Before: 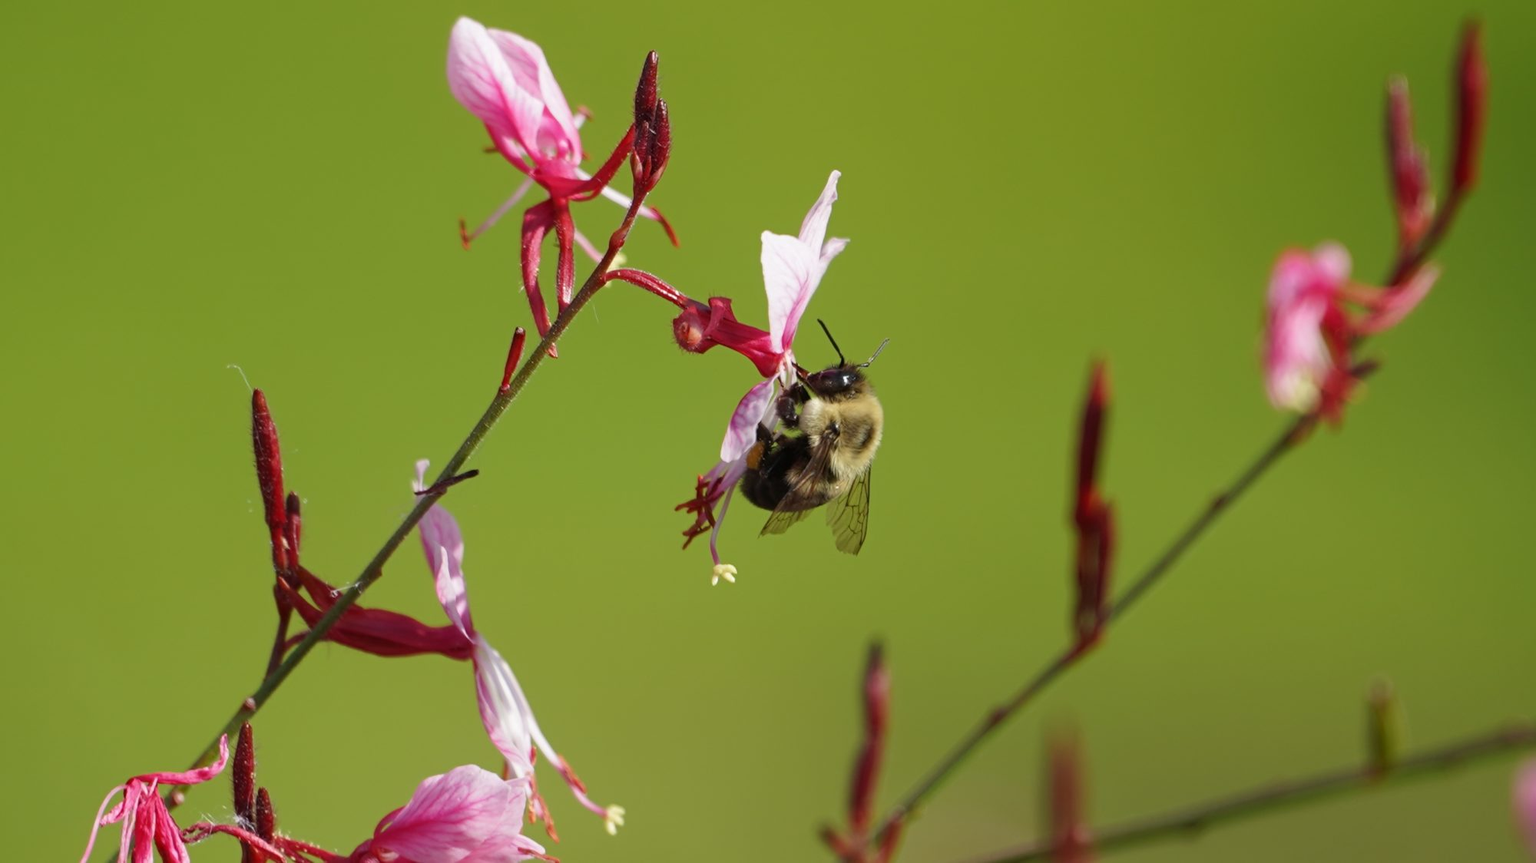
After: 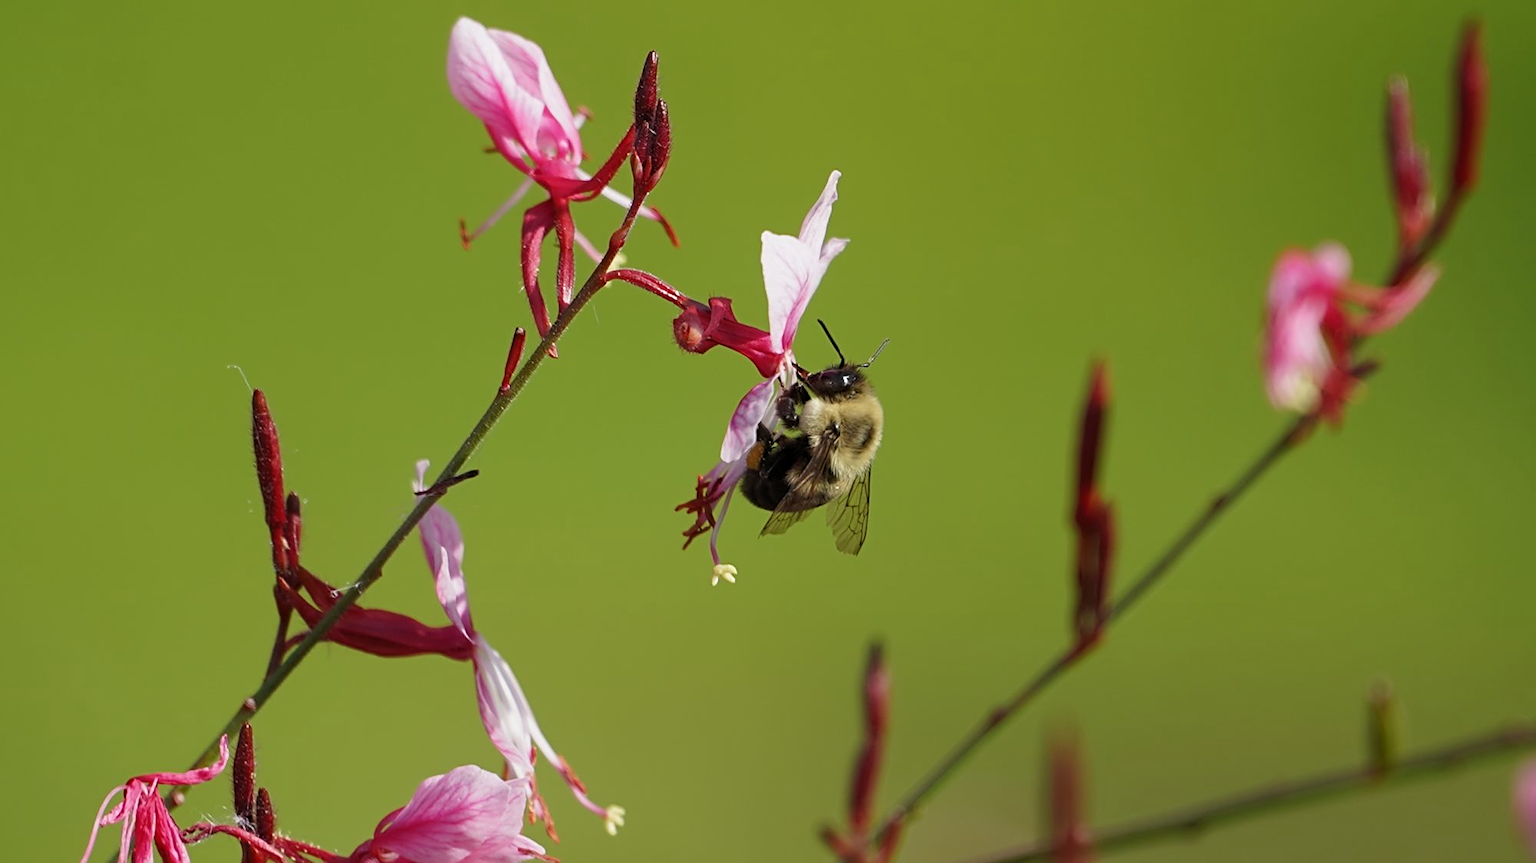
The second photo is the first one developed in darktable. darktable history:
exposure: exposure -0.116 EV, compensate exposure bias true, compensate highlight preservation false
sharpen: on, module defaults
levels: levels [0.016, 0.5, 0.996]
